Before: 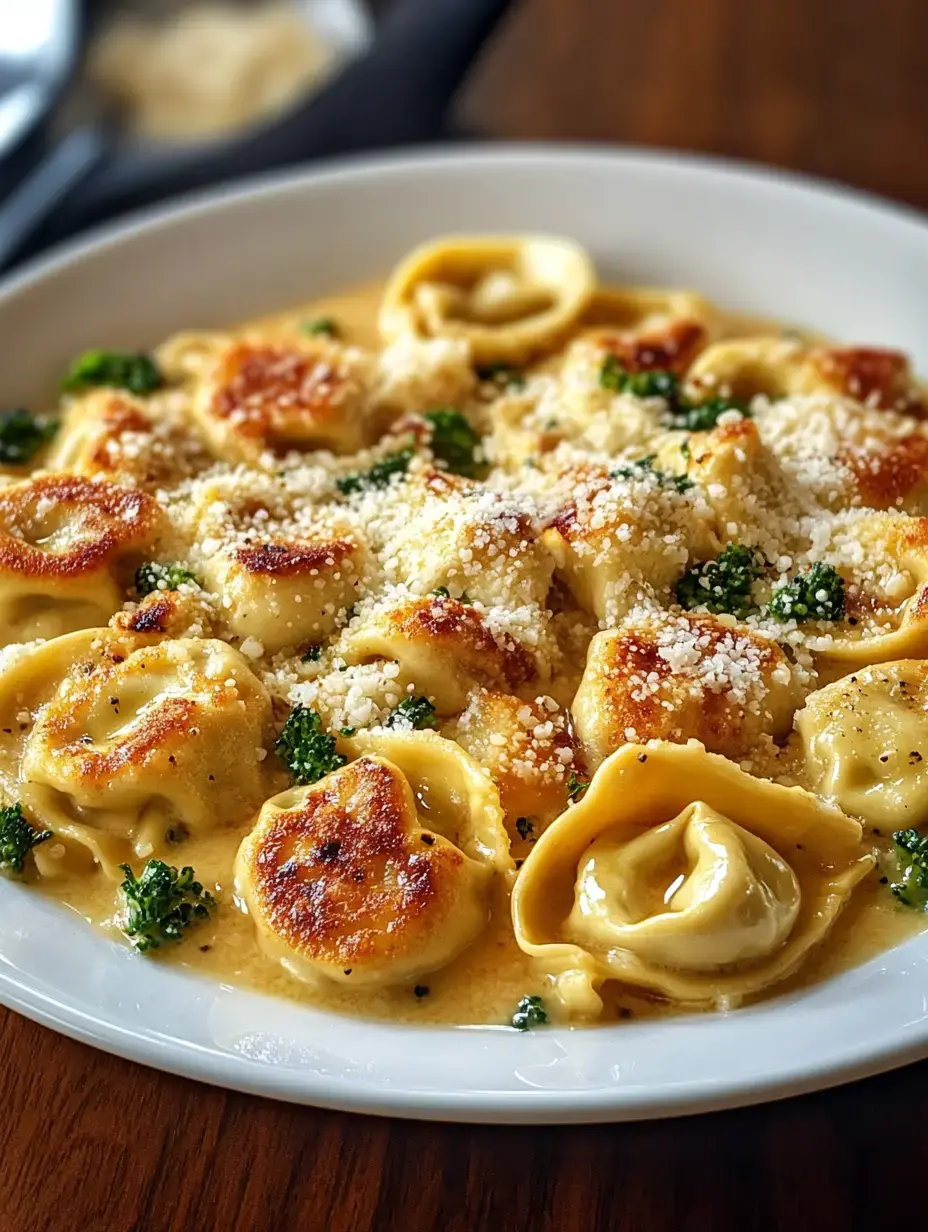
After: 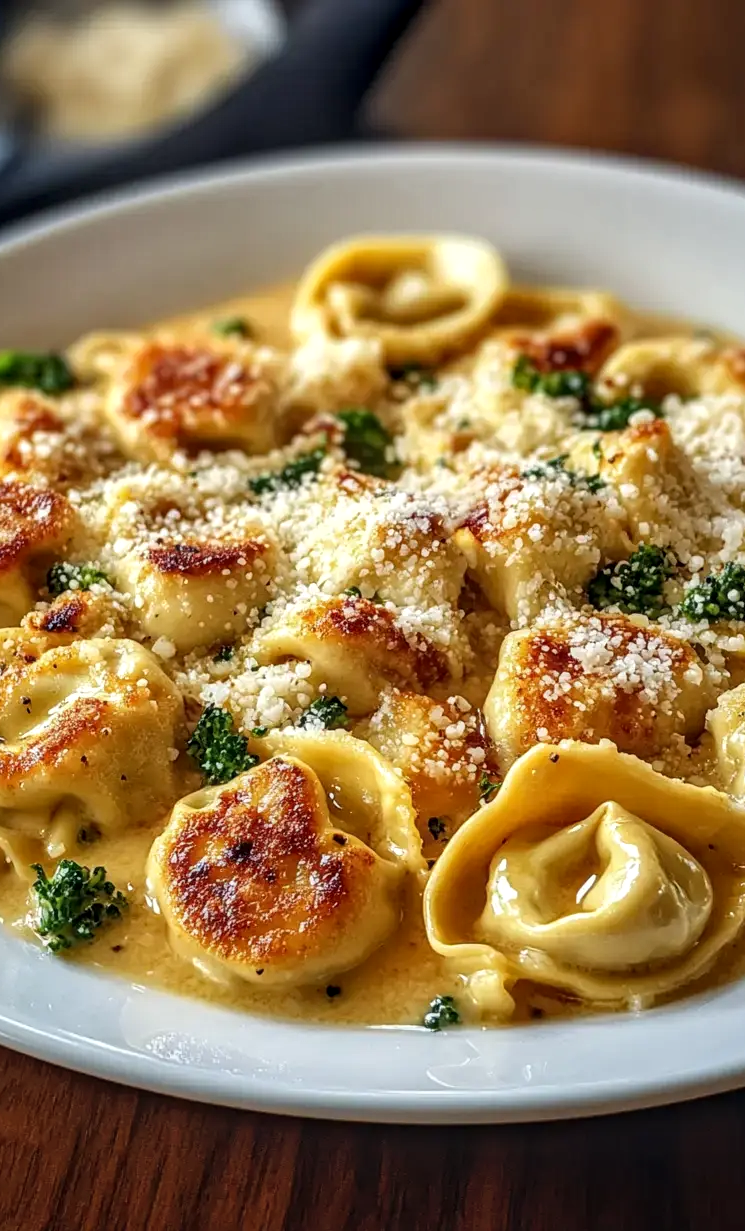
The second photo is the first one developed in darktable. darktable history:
local contrast: on, module defaults
crop and rotate: left 9.496%, right 10.217%
